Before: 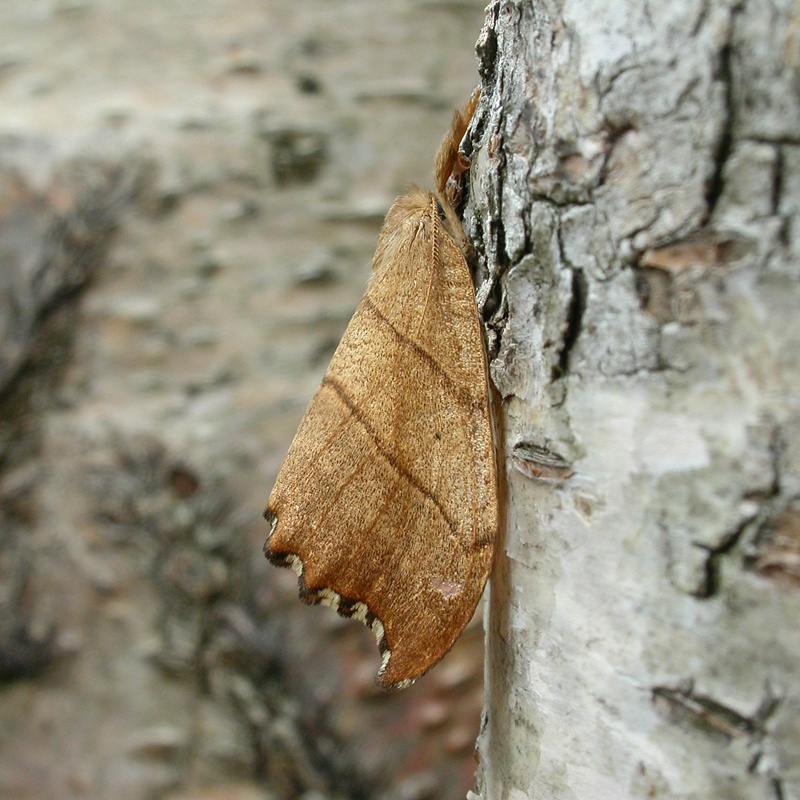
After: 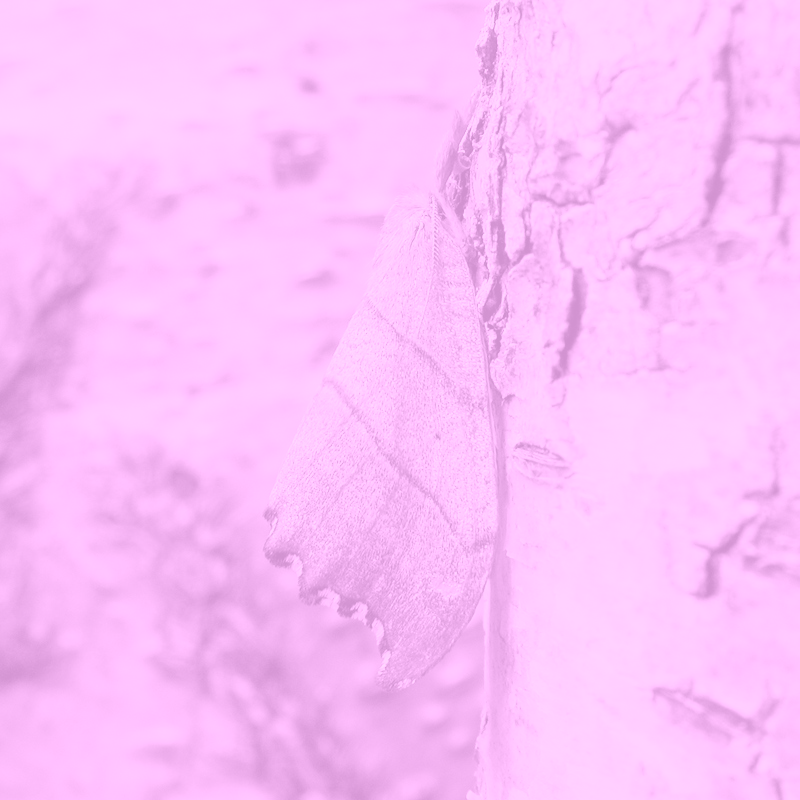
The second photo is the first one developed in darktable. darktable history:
colorize: hue 331.2°, saturation 75%, source mix 30.28%, lightness 70.52%, version 1
filmic rgb: black relative exposure -16 EV, white relative exposure 4.97 EV, hardness 6.25
color calibration: output R [1.107, -0.012, -0.003, 0], output B [0, 0, 1.308, 0], illuminant custom, x 0.389, y 0.387, temperature 3838.64 K
color correction: highlights b* 3
